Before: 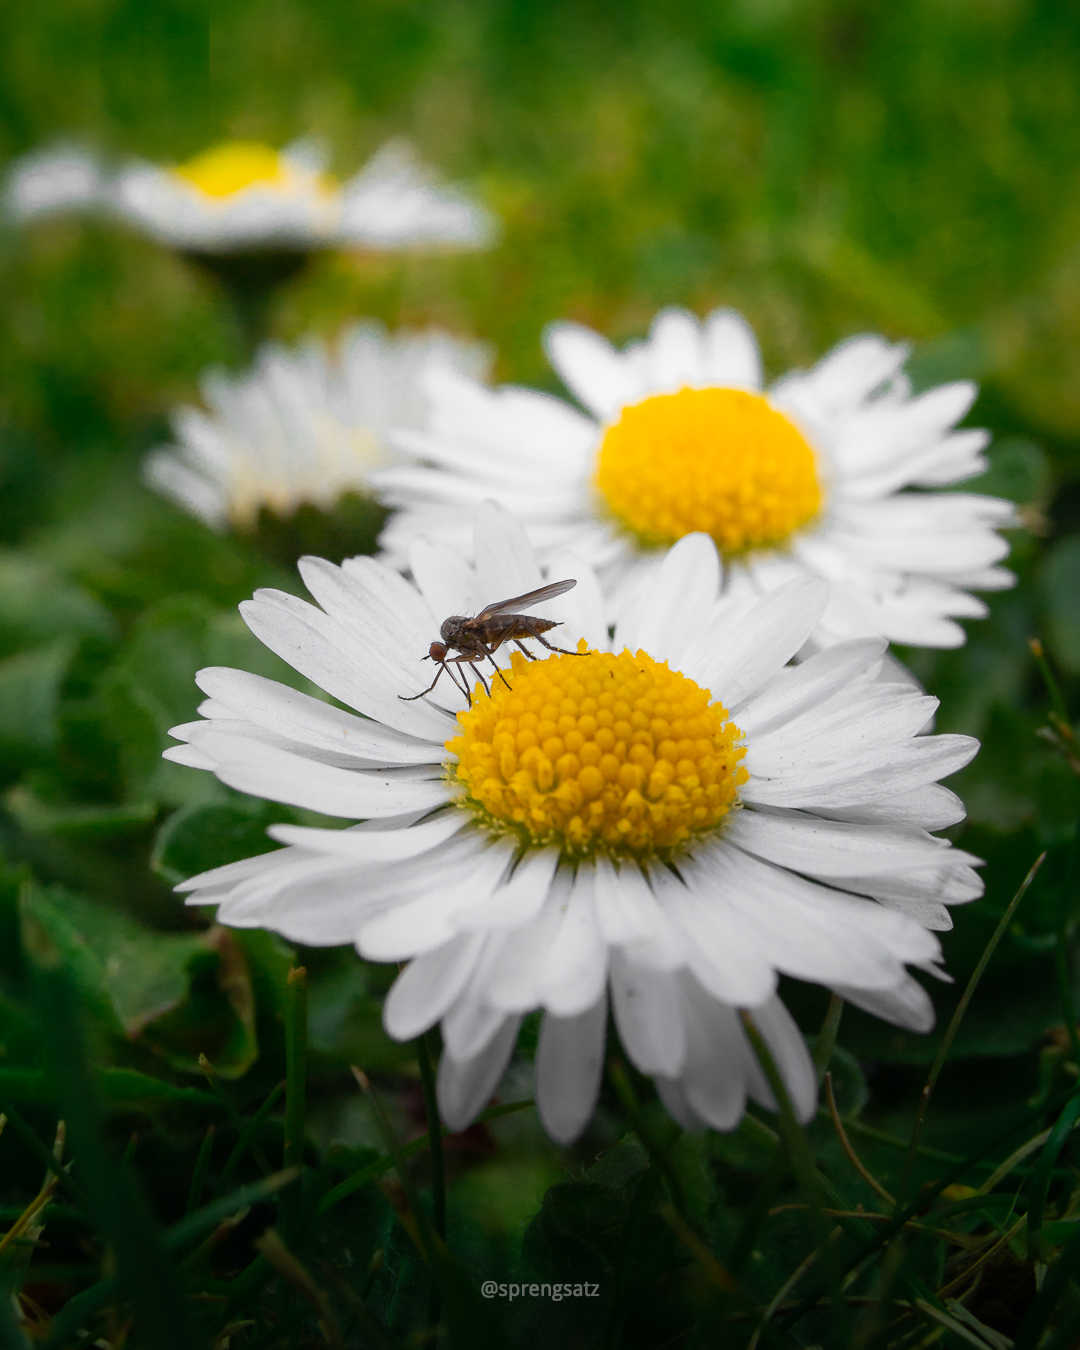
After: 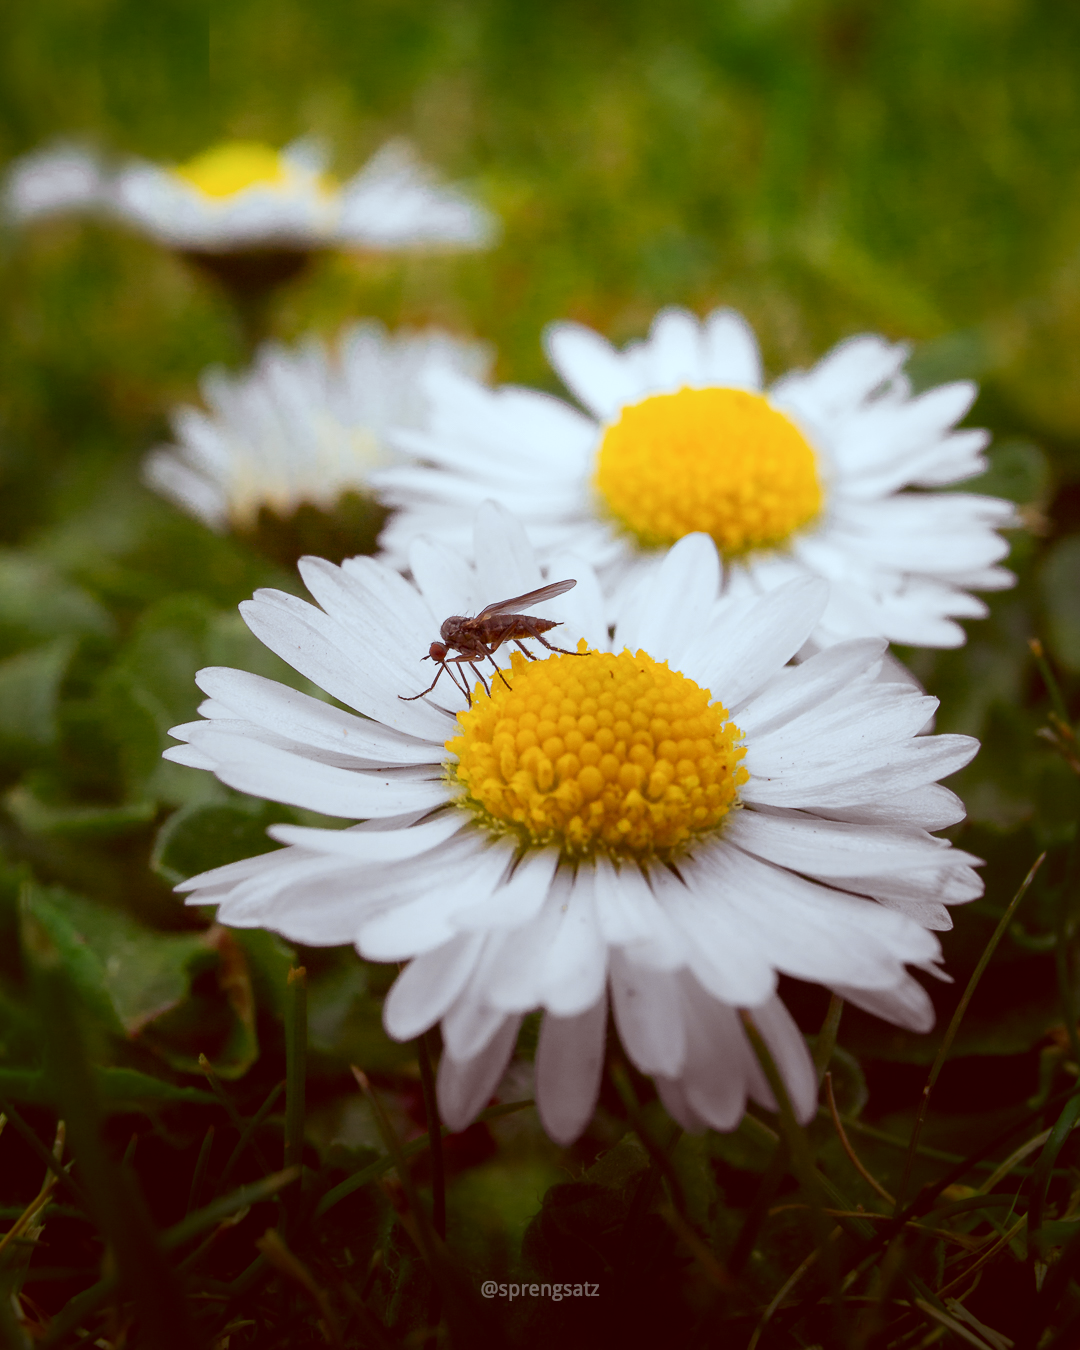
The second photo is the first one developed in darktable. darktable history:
color calibration: illuminant as shot in camera, x 0.358, y 0.373, temperature 4628.91 K
color correction: highlights a* -7.23, highlights b* -0.161, shadows a* 20.08, shadows b* 11.73
